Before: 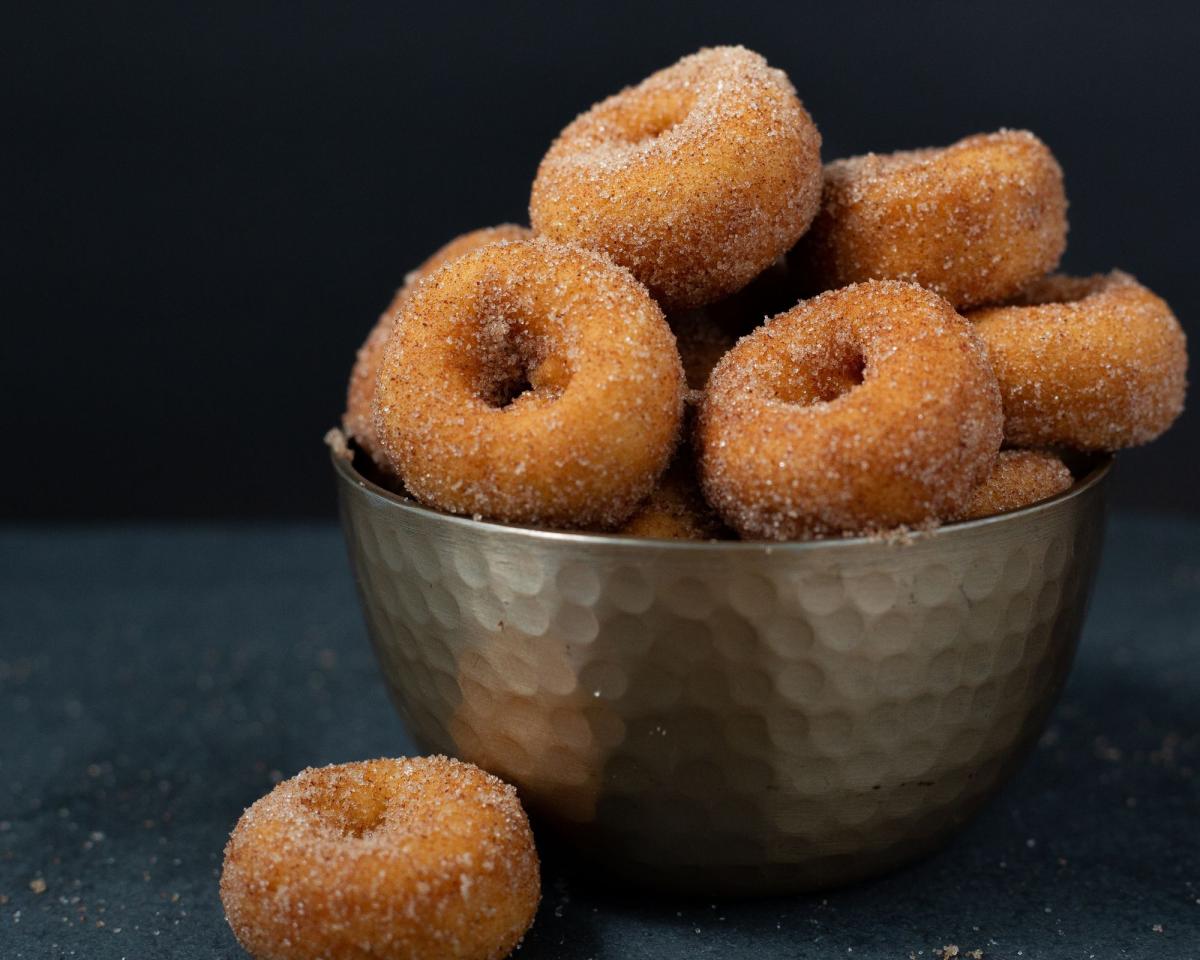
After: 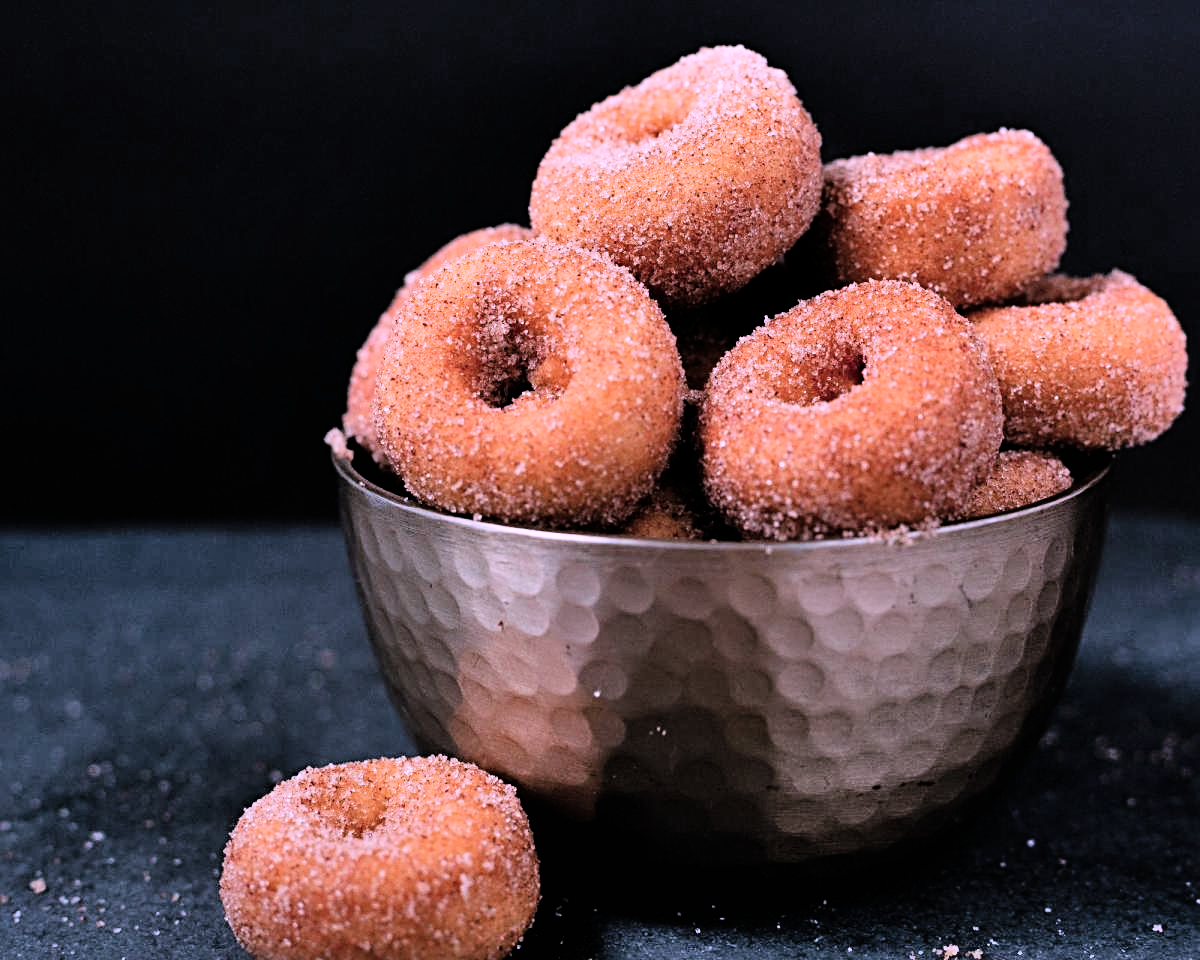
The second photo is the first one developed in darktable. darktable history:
shadows and highlights: white point adjustment 1, soften with gaussian
color correction: highlights a* 15.03, highlights b* -25.07
tone equalizer: on, module defaults
filmic rgb: black relative exposure -5 EV, hardness 2.88, contrast 1.3
sharpen: radius 4
exposure: black level correction -0.002, exposure 0.708 EV, compensate exposure bias true, compensate highlight preservation false
